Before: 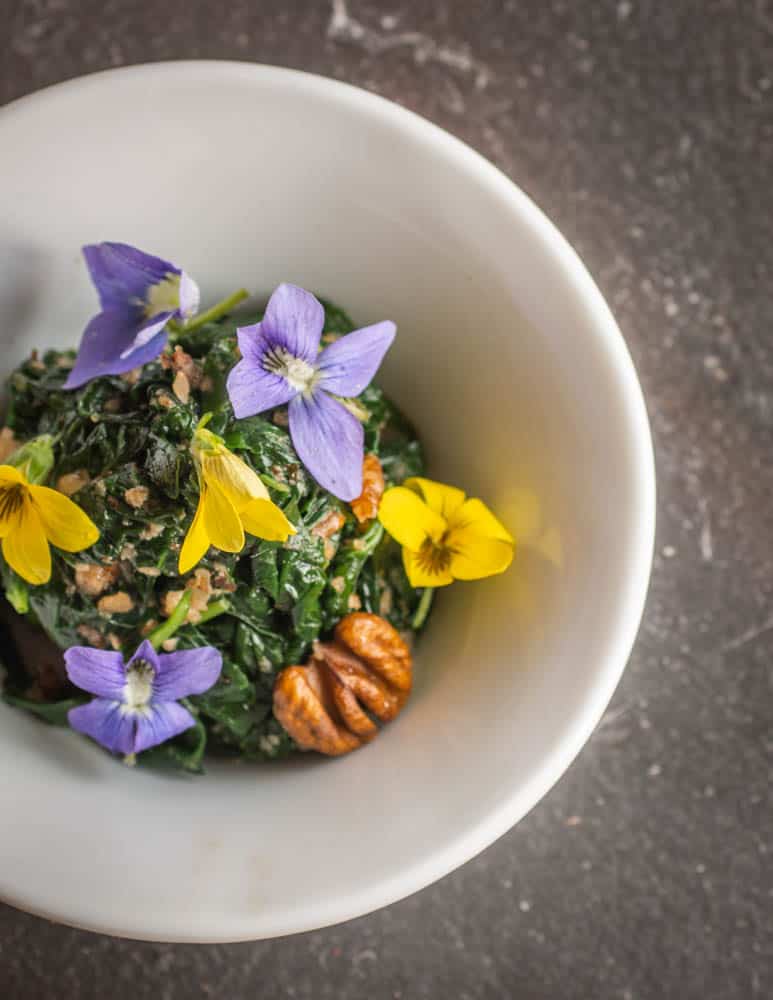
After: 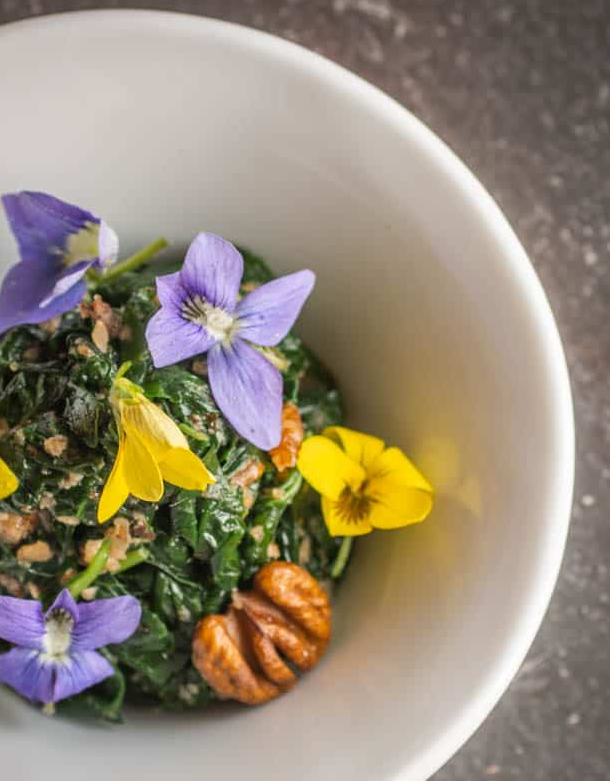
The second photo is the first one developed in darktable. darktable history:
crop and rotate: left 10.575%, top 5.135%, right 10.507%, bottom 16.692%
